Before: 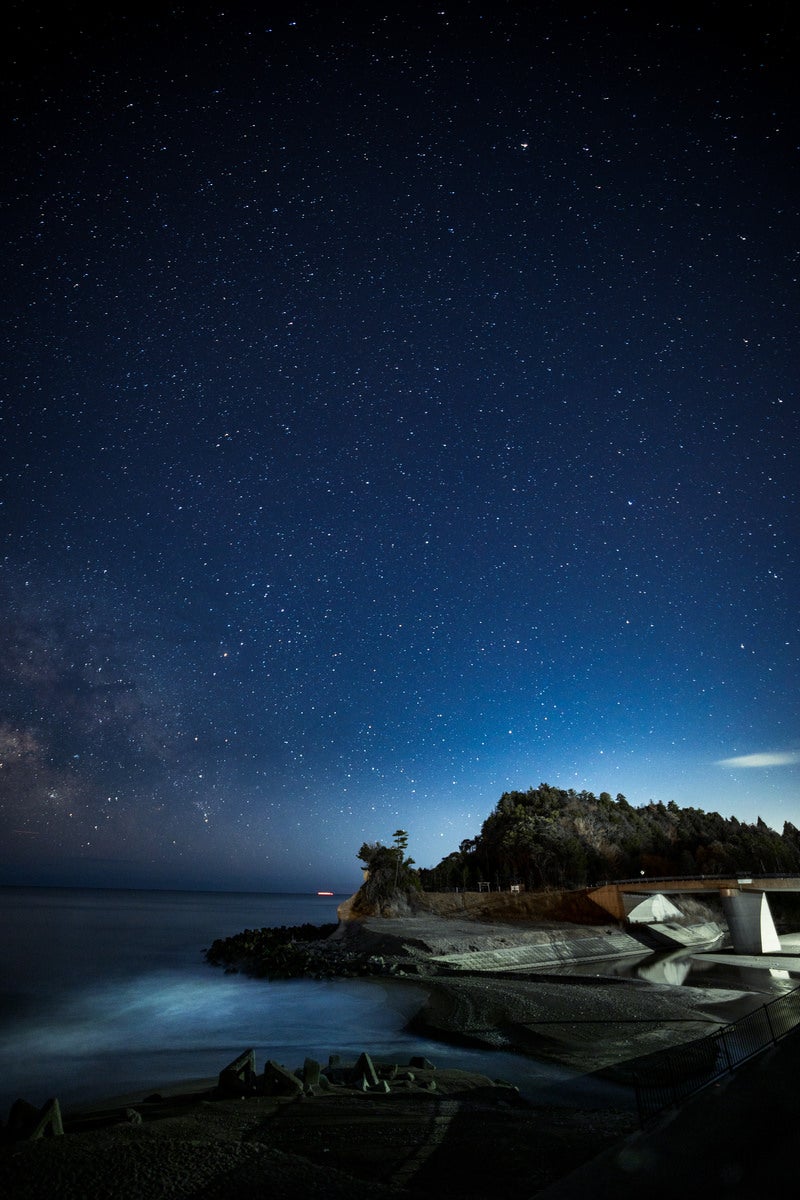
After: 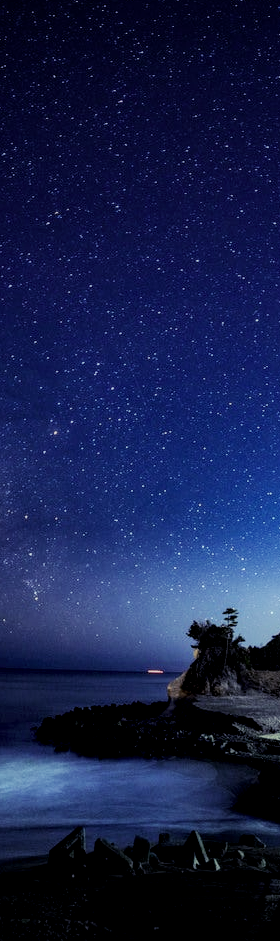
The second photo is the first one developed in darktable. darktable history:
crop and rotate: left 21.325%, top 18.572%, right 43.571%, bottom 2.979%
color balance rgb: shadows lift › luminance -28.802%, shadows lift › chroma 14.692%, shadows lift › hue 272.47°, perceptual saturation grading › global saturation 0.427%, global vibrance -1.264%, saturation formula JzAzBz (2021)
local contrast: highlights 59%, detail 146%
filmic rgb: black relative exposure -8.37 EV, white relative exposure 4.67 EV, hardness 3.84
